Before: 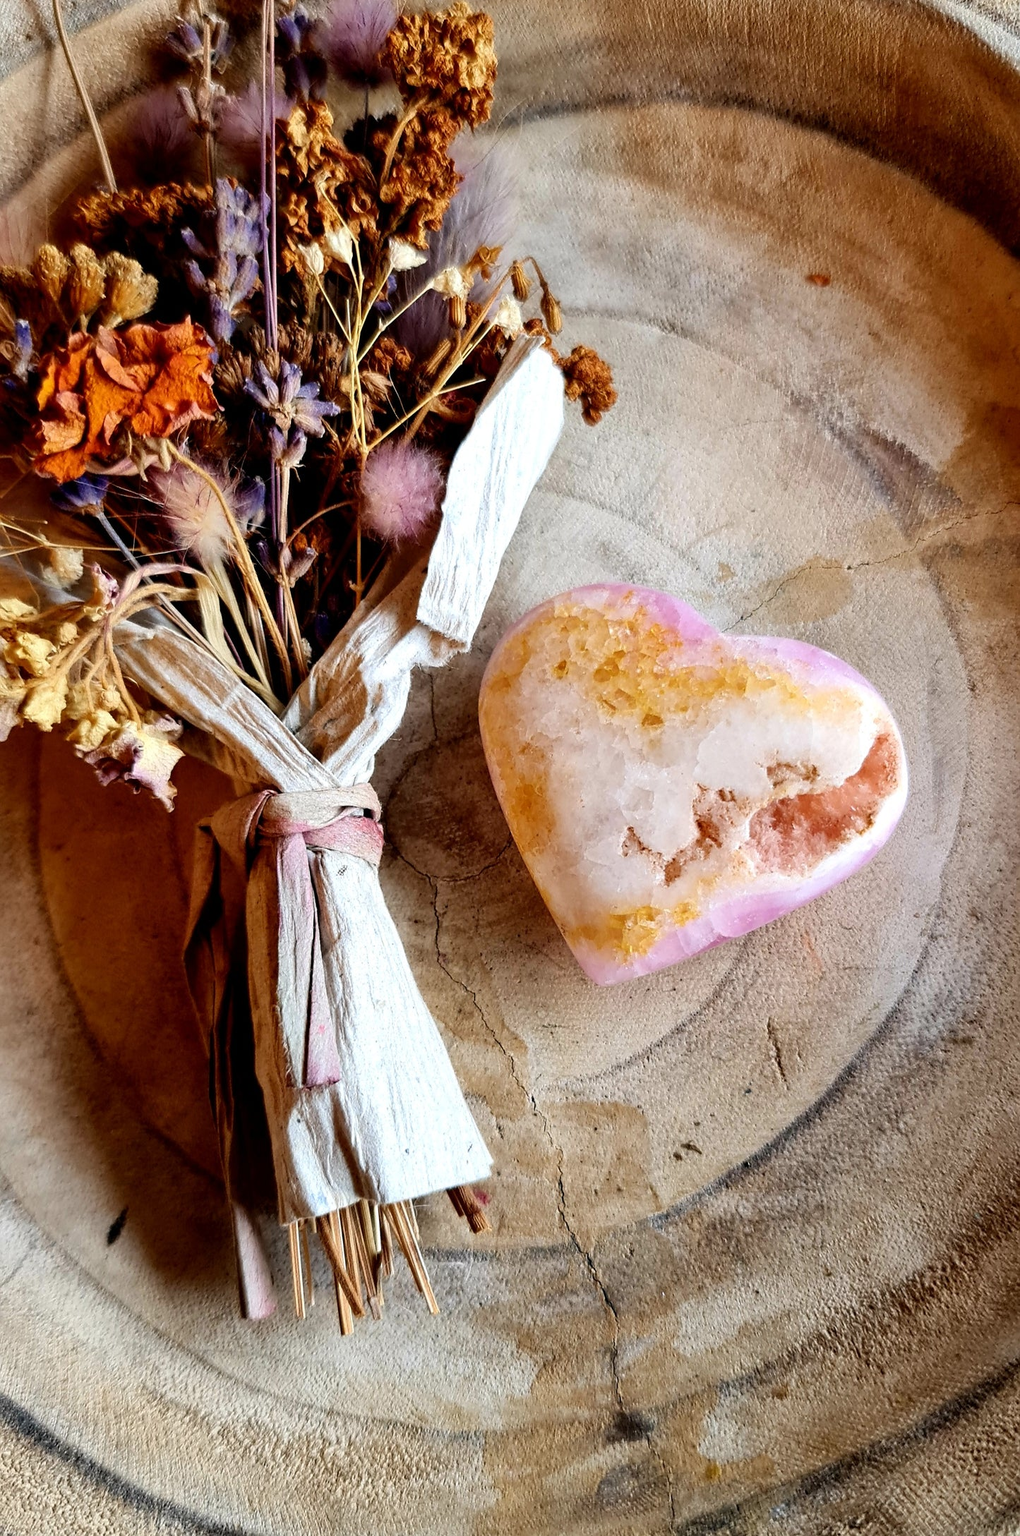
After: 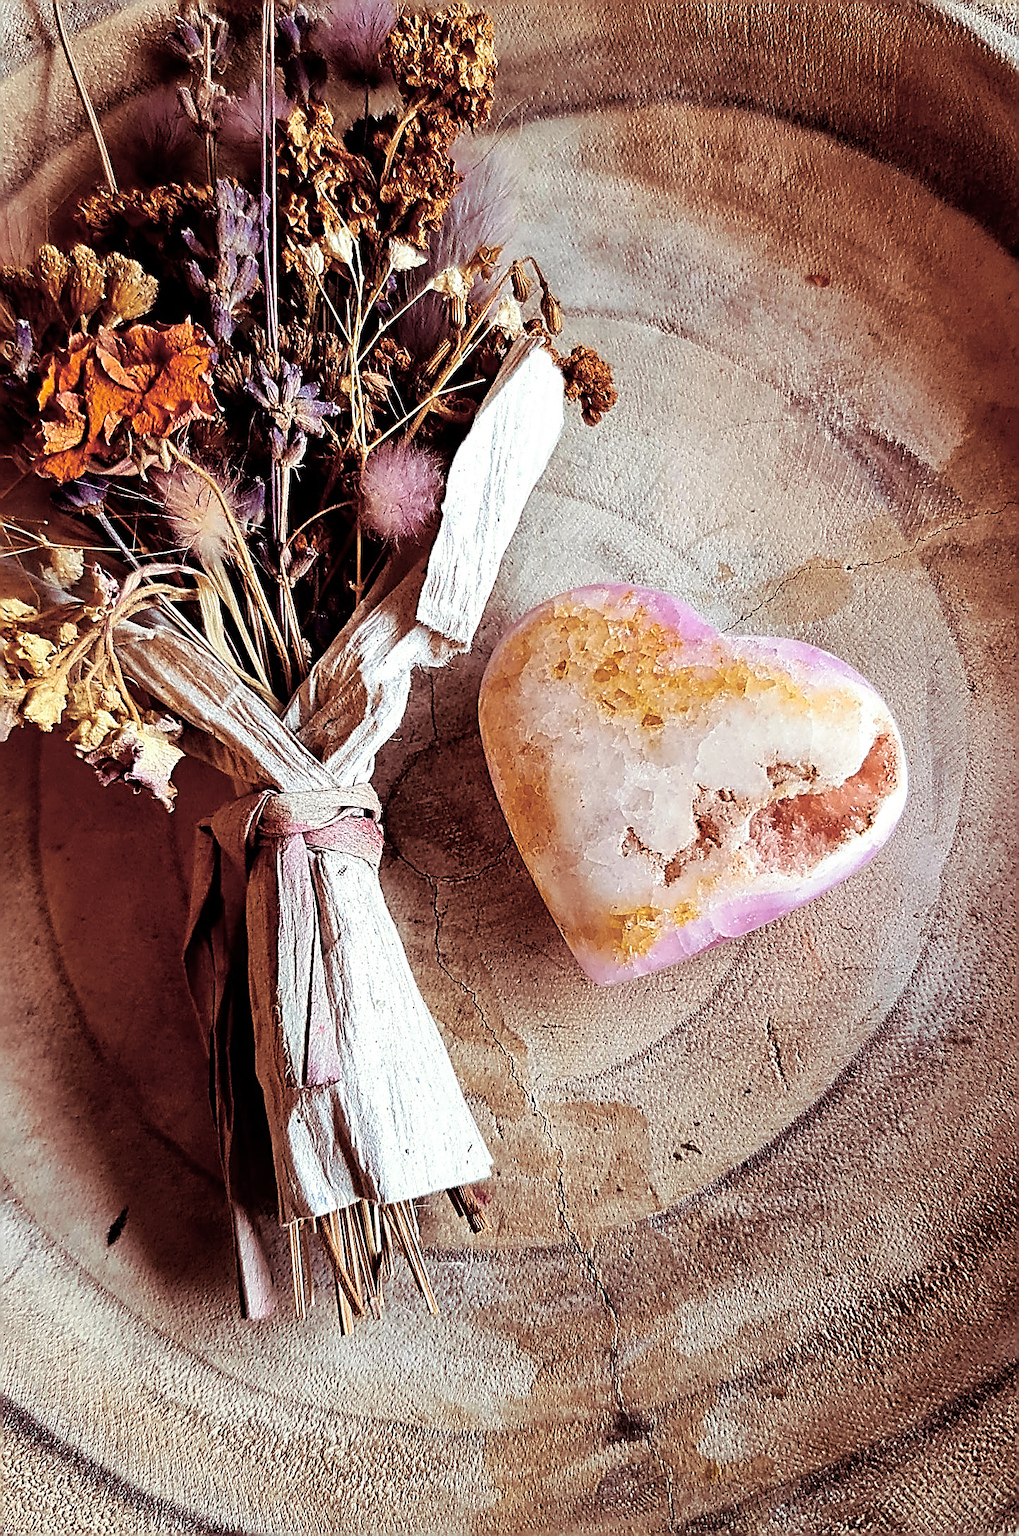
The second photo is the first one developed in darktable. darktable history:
split-toning: on, module defaults
sharpen: amount 2
